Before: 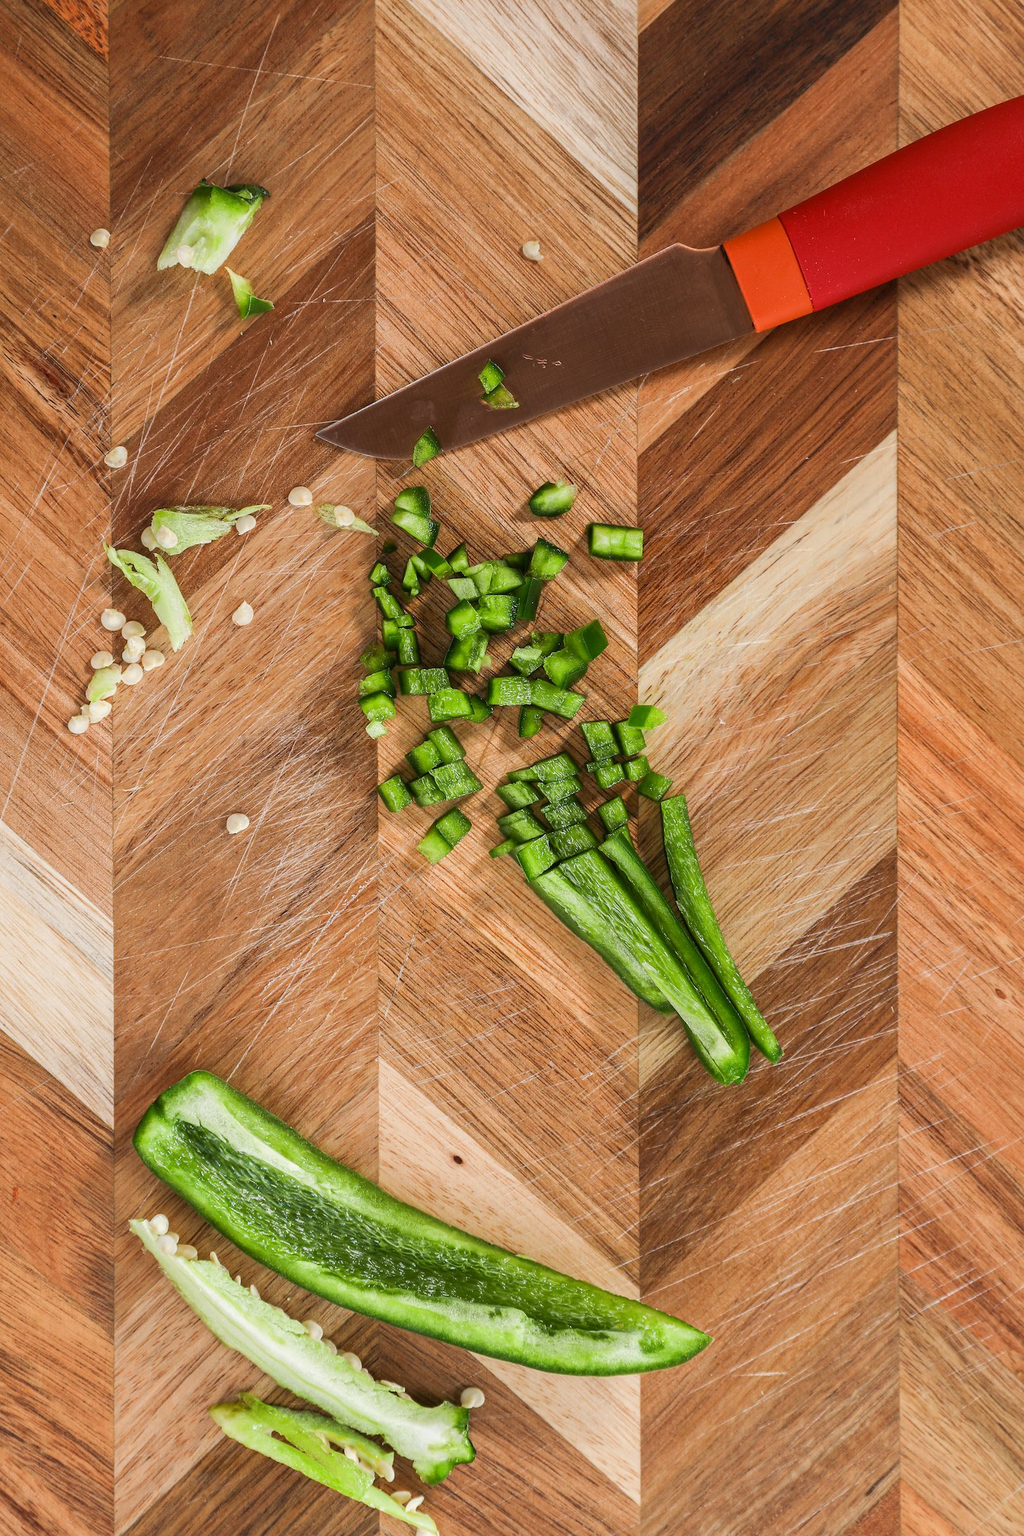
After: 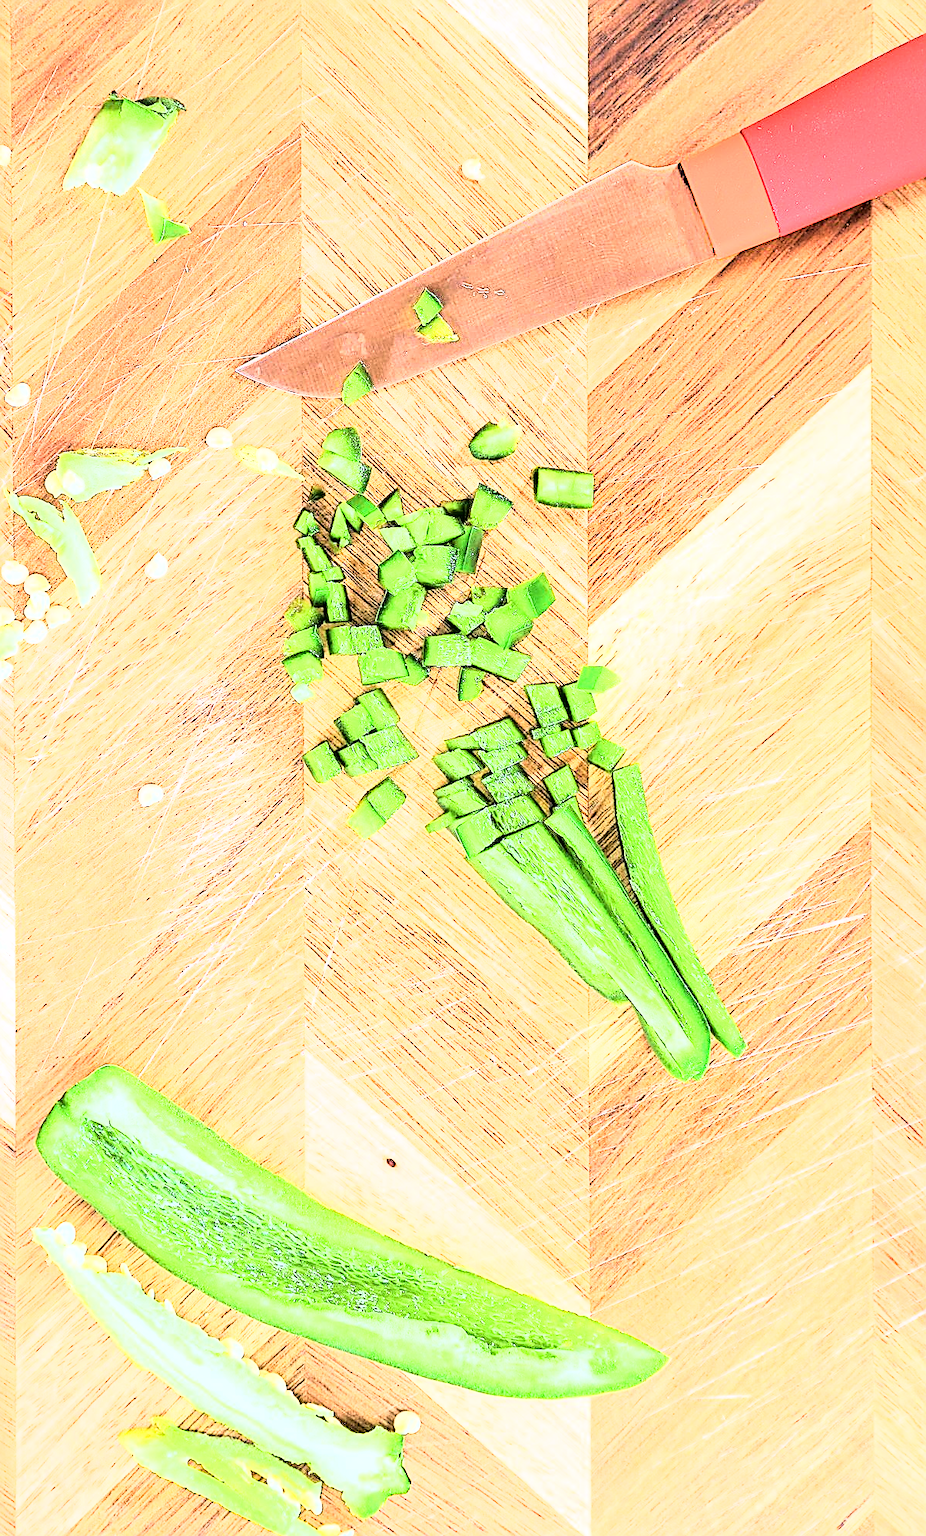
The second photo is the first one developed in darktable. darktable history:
exposure: black level correction 0, exposure 2.088 EV, compensate exposure bias true, compensate highlight preservation false
crop: left 9.807%, top 6.259%, right 7.334%, bottom 2.177%
color balance rgb: linear chroma grading › global chroma 3.45%, perceptual saturation grading › global saturation 11.24%, perceptual brilliance grading › global brilliance 3.04%, global vibrance 2.8%
sharpen: radius 1.685, amount 1.294
rgb curve: curves: ch0 [(0, 0) (0.21, 0.15) (0.24, 0.21) (0.5, 0.75) (0.75, 0.96) (0.89, 0.99) (1, 1)]; ch1 [(0, 0.02) (0.21, 0.13) (0.25, 0.2) (0.5, 0.67) (0.75, 0.9) (0.89, 0.97) (1, 1)]; ch2 [(0, 0.02) (0.21, 0.13) (0.25, 0.2) (0.5, 0.67) (0.75, 0.9) (0.89, 0.97) (1, 1)], compensate middle gray true
color calibration: illuminant as shot in camera, x 0.369, y 0.376, temperature 4328.46 K, gamut compression 3
fill light: exposure -2 EV, width 8.6
